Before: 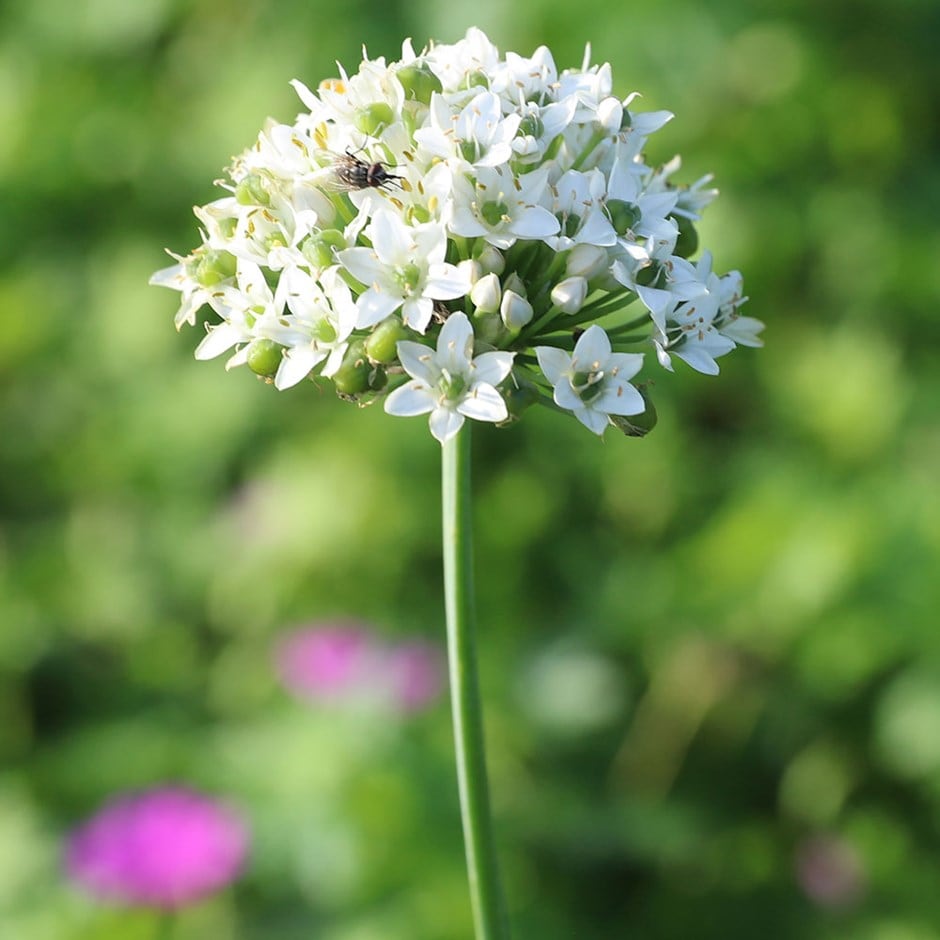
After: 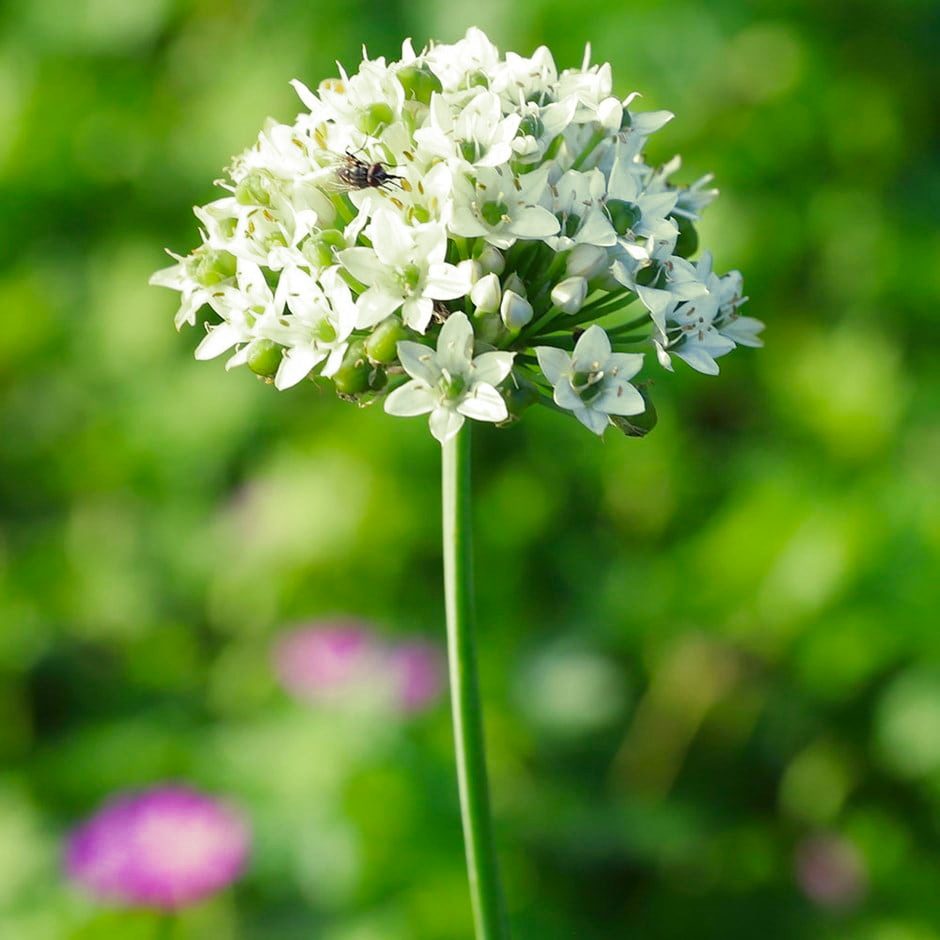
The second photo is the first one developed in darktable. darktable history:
contrast brightness saturation: brightness -0.02, saturation 0.35
split-toning: shadows › hue 290.82°, shadows › saturation 0.34, highlights › saturation 0.38, balance 0, compress 50%
